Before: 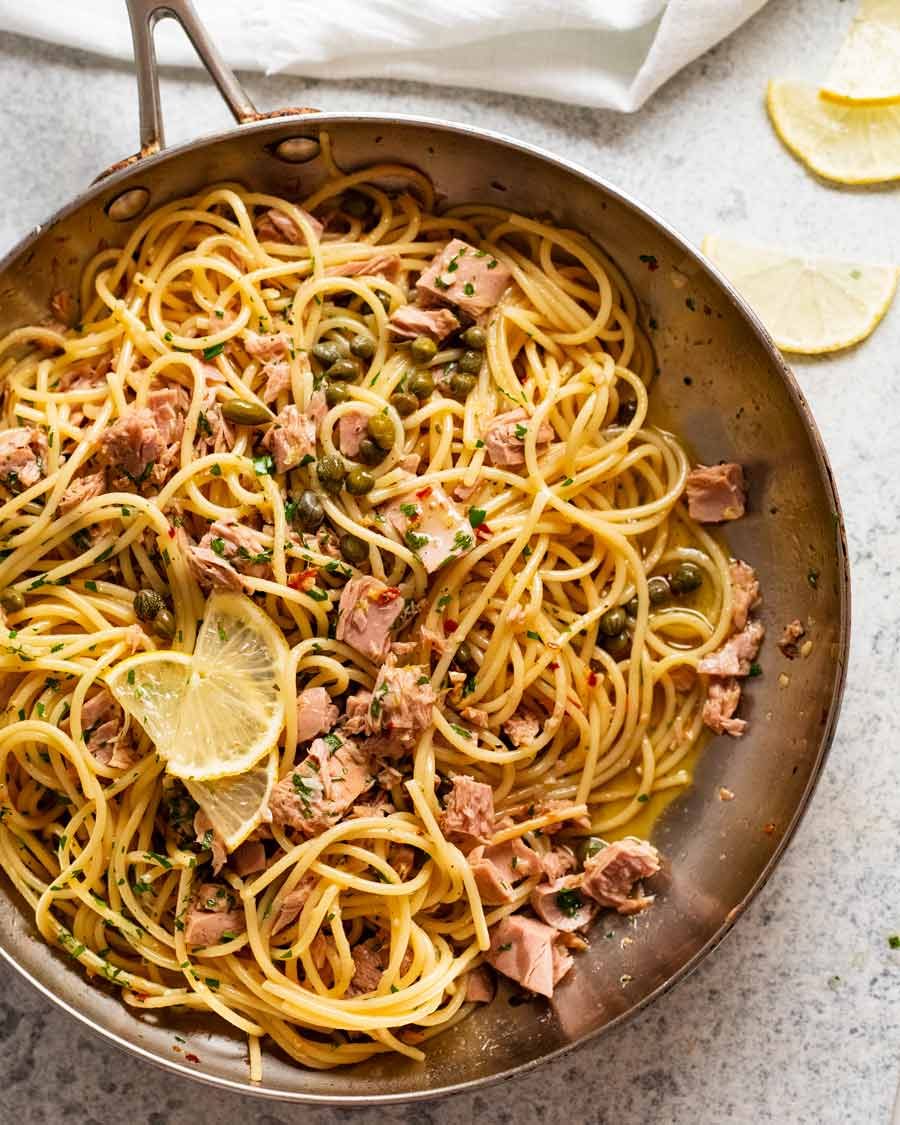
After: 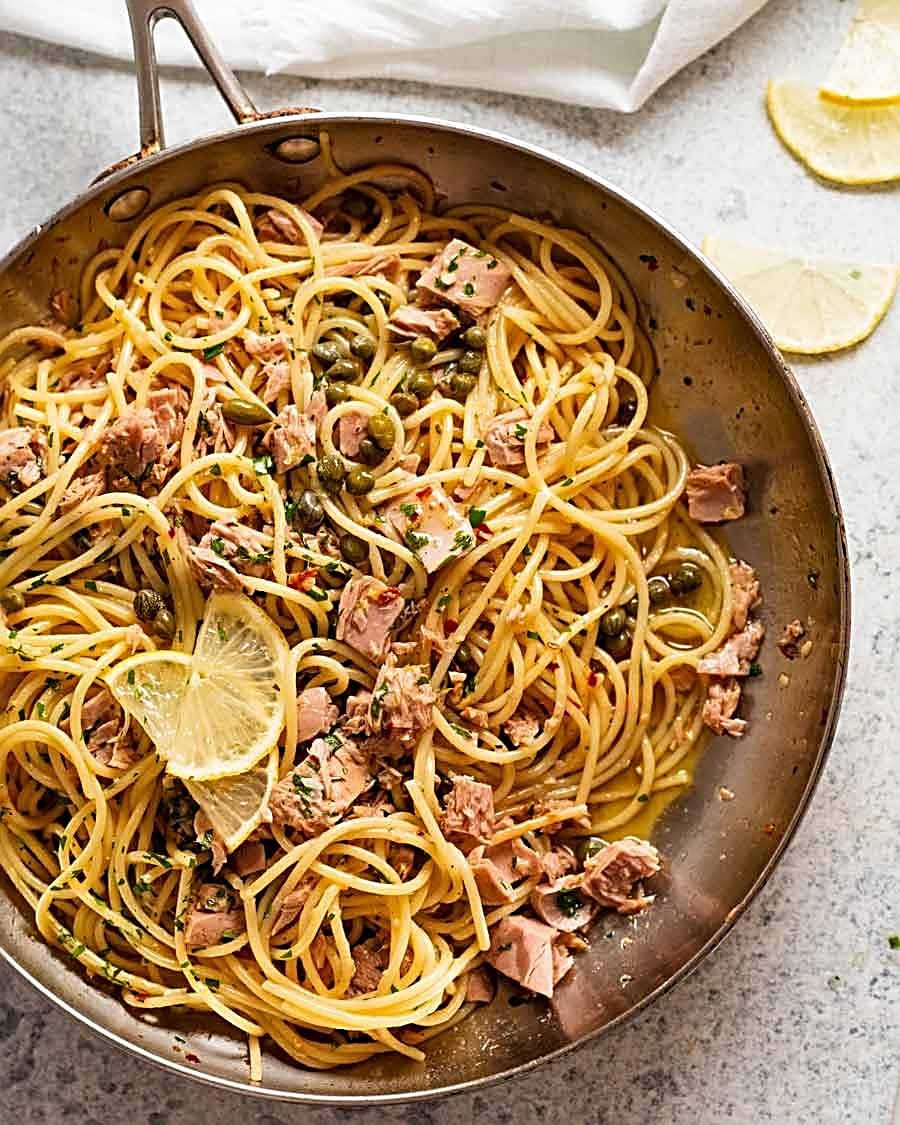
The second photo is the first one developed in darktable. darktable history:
sharpen: radius 2.799, amount 0.73
